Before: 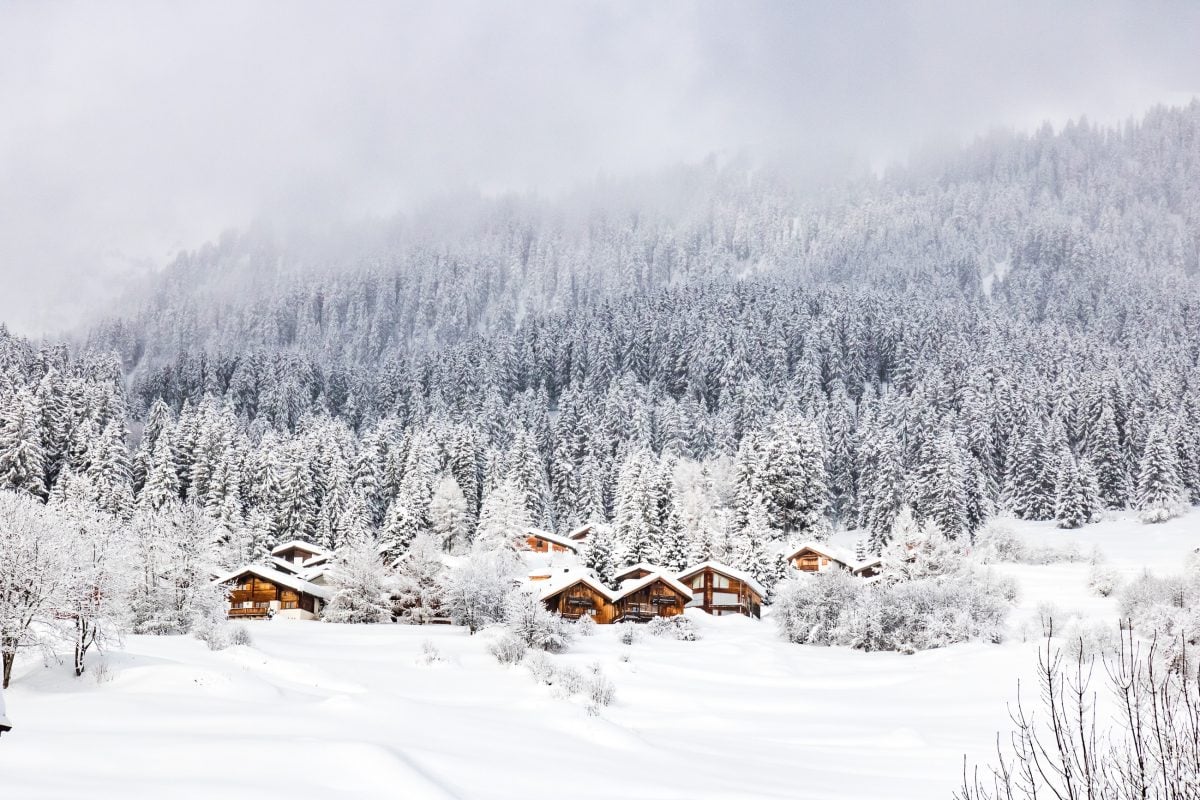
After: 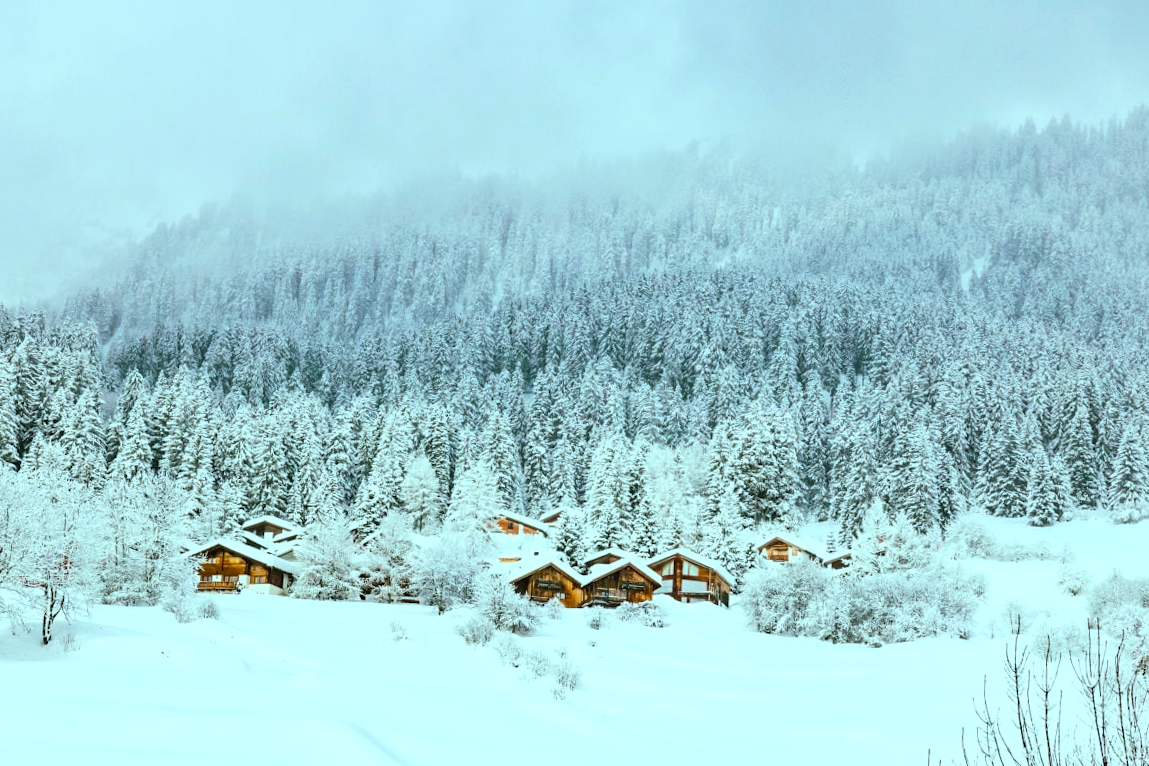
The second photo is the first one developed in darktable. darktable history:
color balance rgb: shadows lift › chroma 11.71%, shadows lift › hue 133.46°, highlights gain › chroma 4%, highlights gain › hue 200.2°, perceptual saturation grading › global saturation 18.05%
tone equalizer: on, module defaults
crop and rotate: angle -1.69°
